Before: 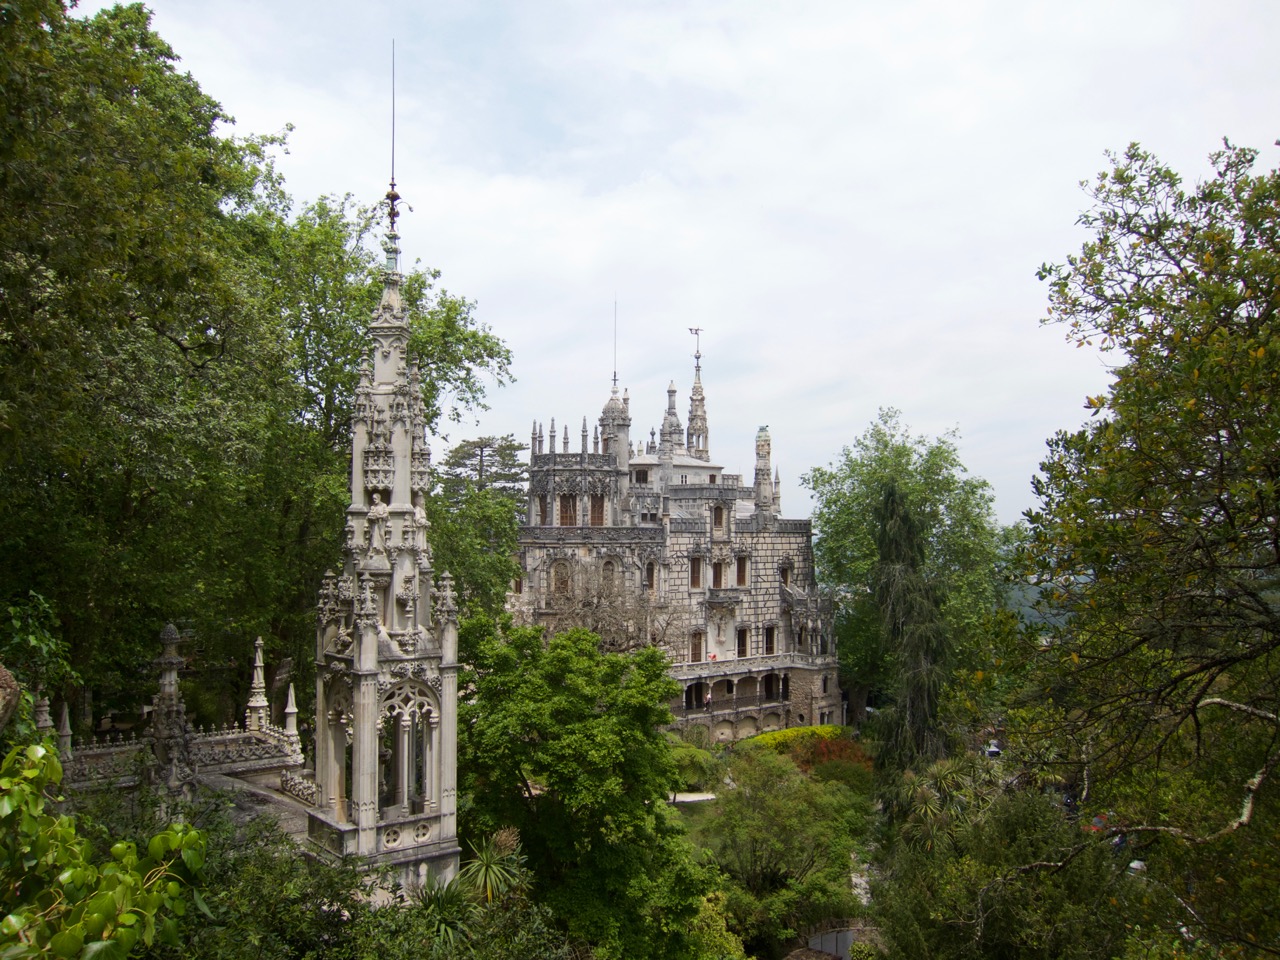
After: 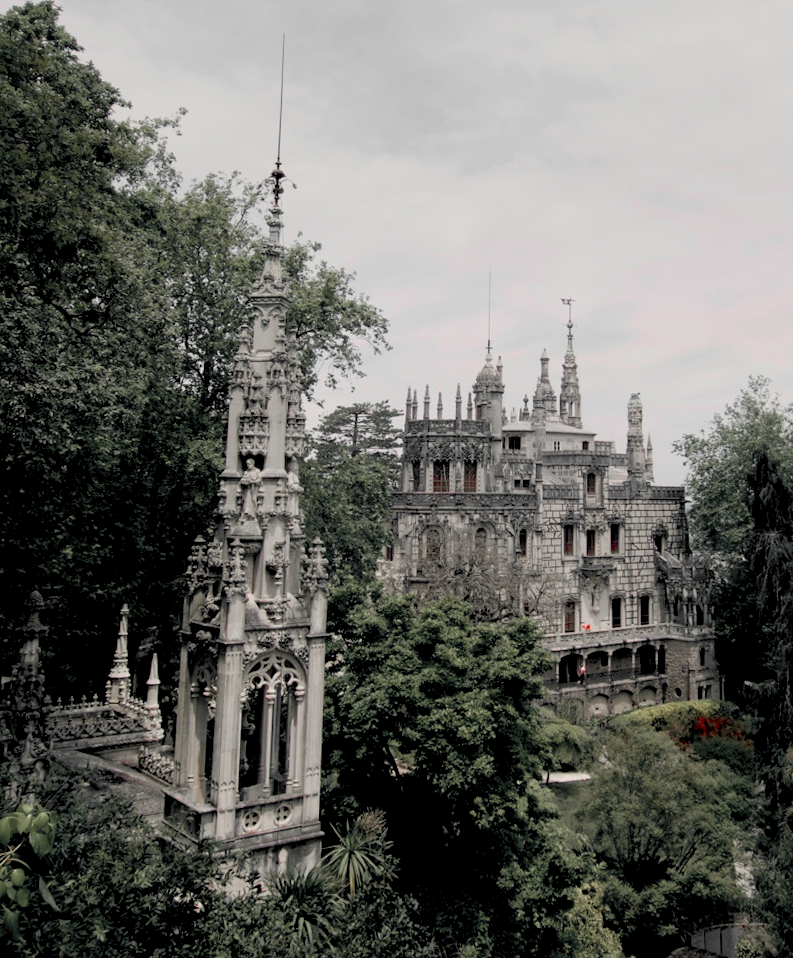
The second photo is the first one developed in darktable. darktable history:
exposure: exposure 0.014 EV, compensate highlight preservation false
crop and rotate: left 6.617%, right 26.717%
color zones: curves: ch1 [(0, 0.831) (0.08, 0.771) (0.157, 0.268) (0.241, 0.207) (0.562, -0.005) (0.714, -0.013) (0.876, 0.01) (1, 0.831)]
rotate and perspective: rotation 0.215°, lens shift (vertical) -0.139, crop left 0.069, crop right 0.939, crop top 0.002, crop bottom 0.996
color balance: lift [0.975, 0.993, 1, 1.015], gamma [1.1, 1, 1, 0.945], gain [1, 1.04, 1, 0.95]
graduated density: on, module defaults
